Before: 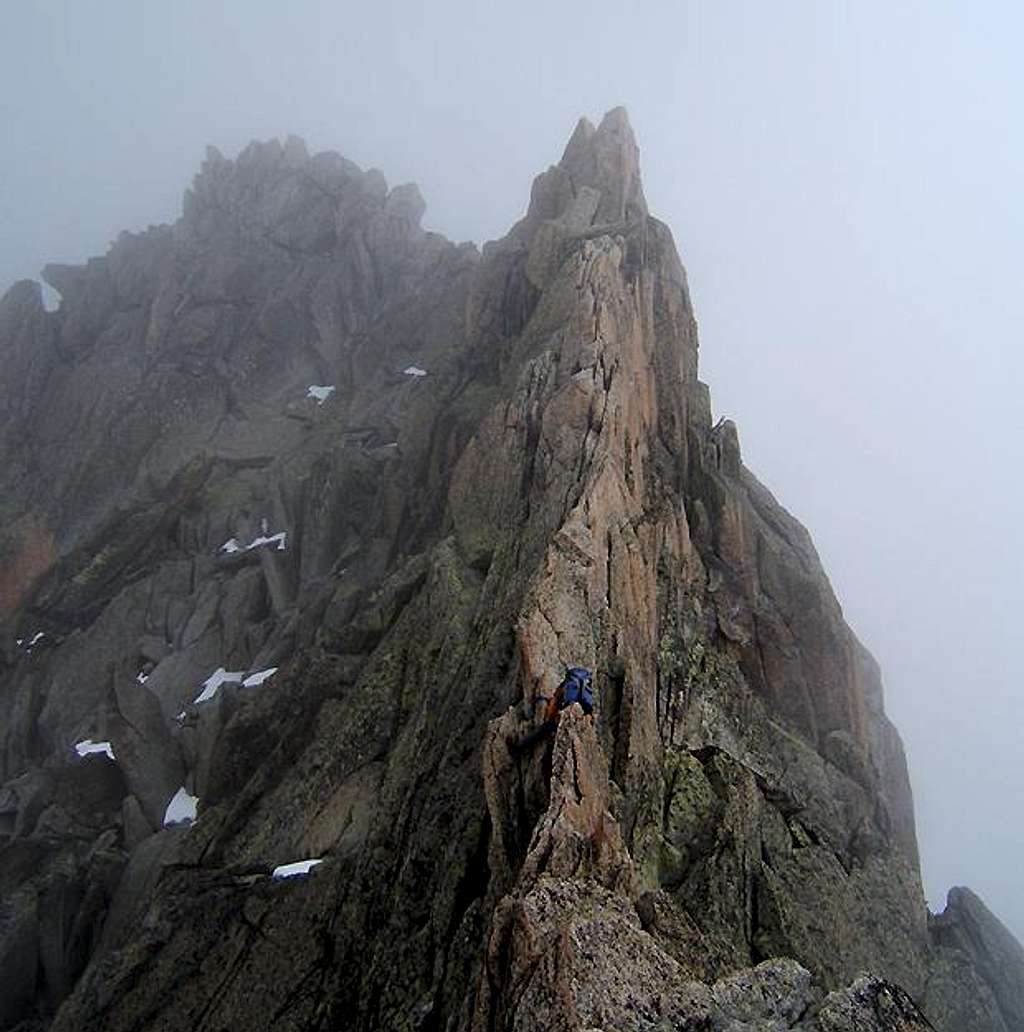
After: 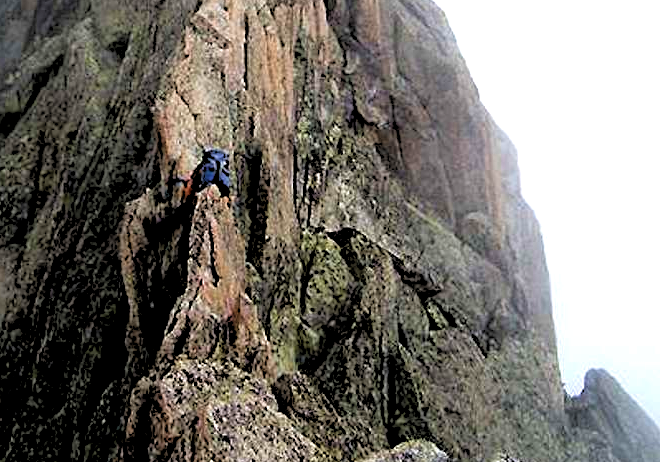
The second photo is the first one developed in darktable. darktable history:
velvia: strength 15%
exposure: black level correction 0, exposure 1.1 EV, compensate highlight preservation false
rgb levels: levels [[0.029, 0.461, 0.922], [0, 0.5, 1], [0, 0.5, 1]]
crop and rotate: left 35.509%, top 50.238%, bottom 4.934%
